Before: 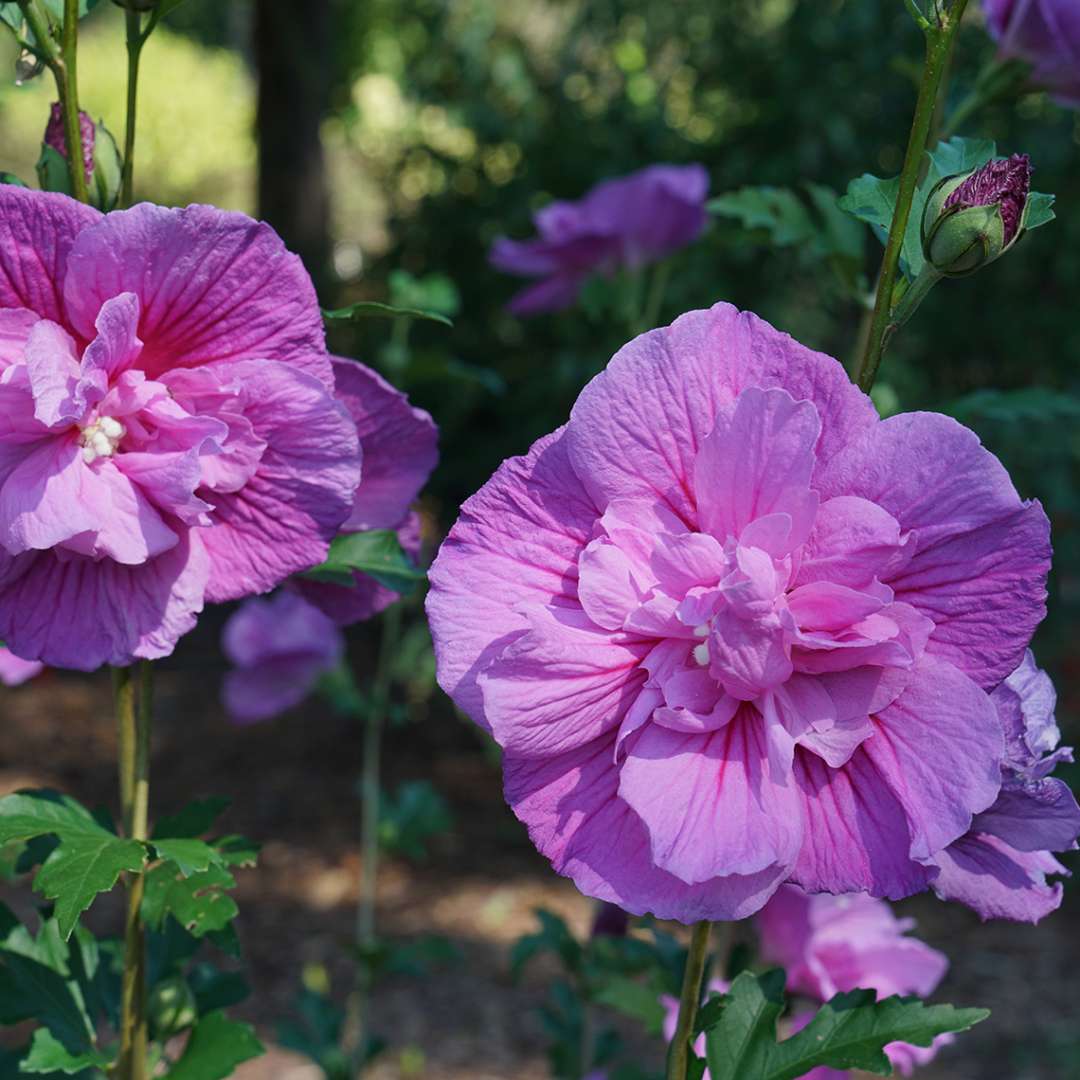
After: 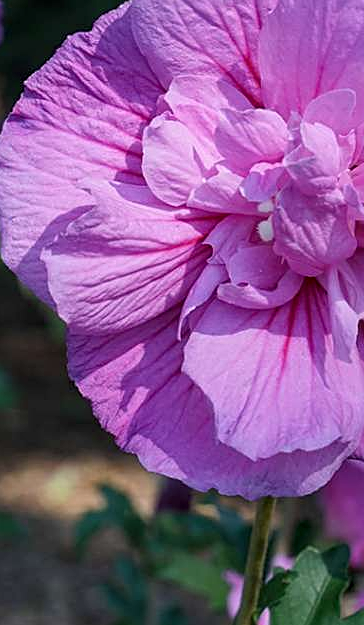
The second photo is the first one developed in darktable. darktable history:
crop: left 40.454%, top 39.328%, right 25.801%, bottom 2.76%
local contrast: on, module defaults
sharpen: on, module defaults
